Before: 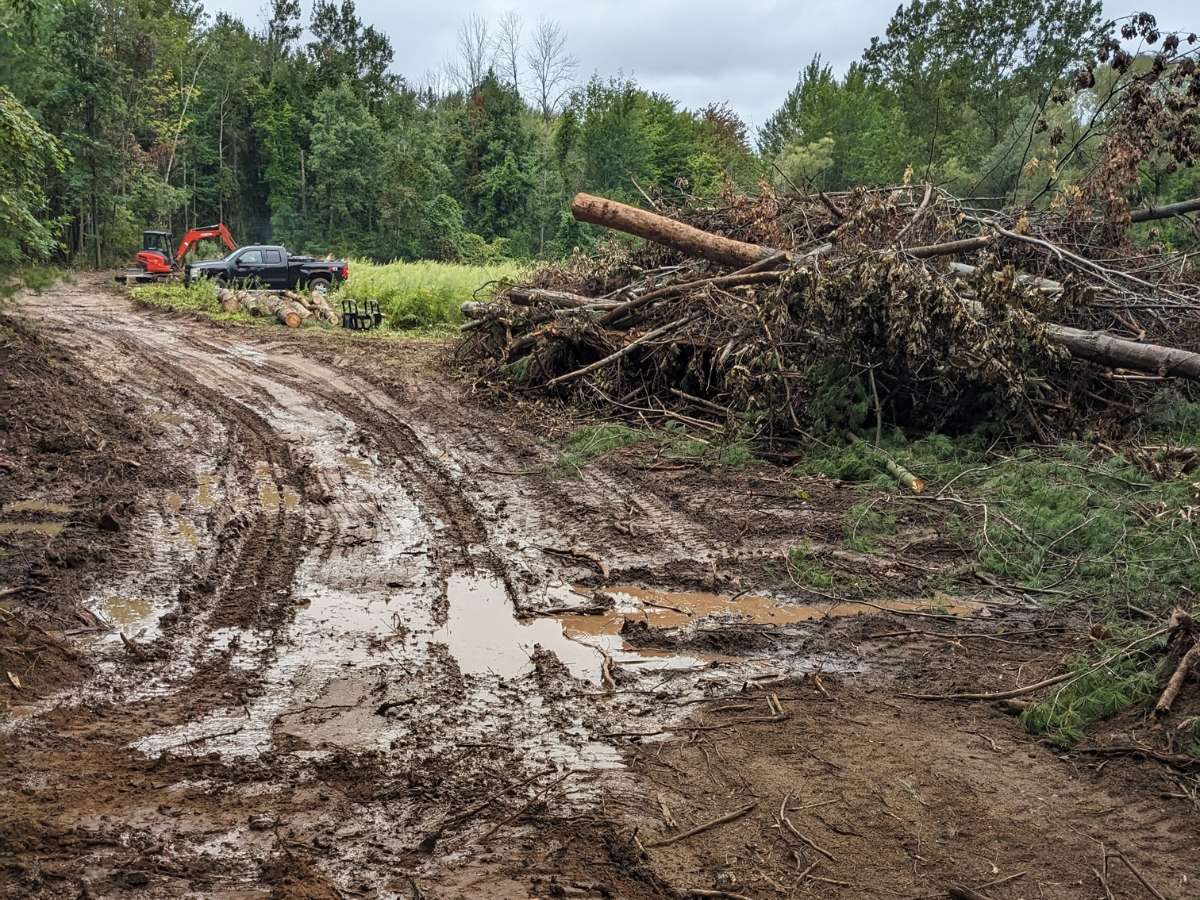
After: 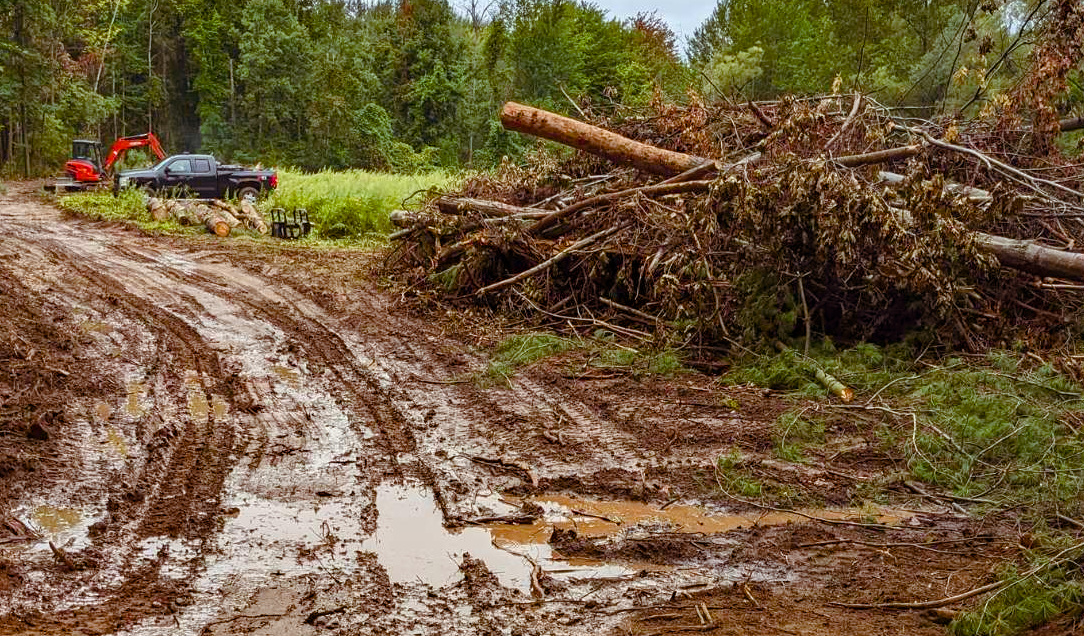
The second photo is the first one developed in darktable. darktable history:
crop: left 5.923%, top 10.14%, right 3.665%, bottom 19.187%
color balance rgb: shadows lift › chroma 9.65%, shadows lift › hue 46.76°, perceptual saturation grading › global saturation 34.638%, perceptual saturation grading › highlights -25.787%, perceptual saturation grading › shadows 49.752%, global vibrance 20%
